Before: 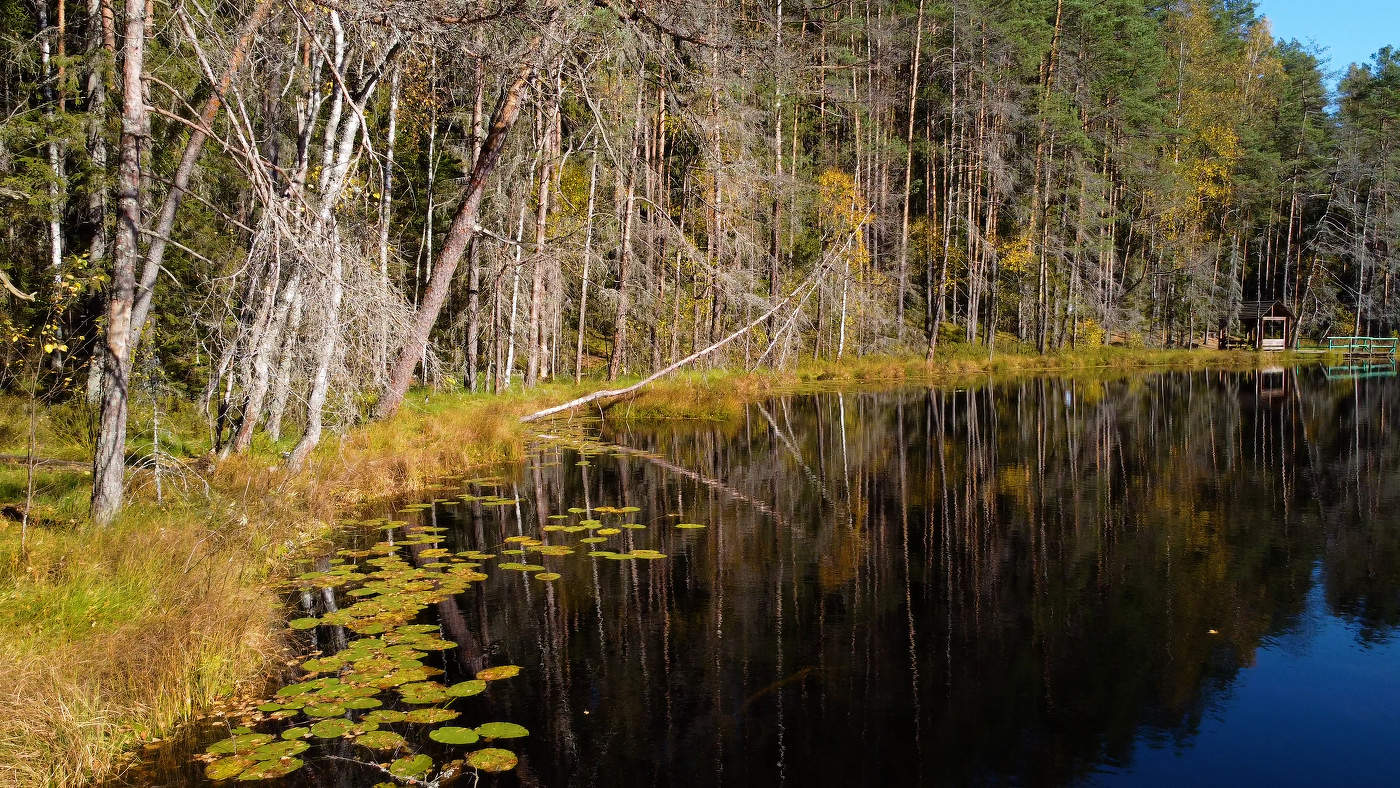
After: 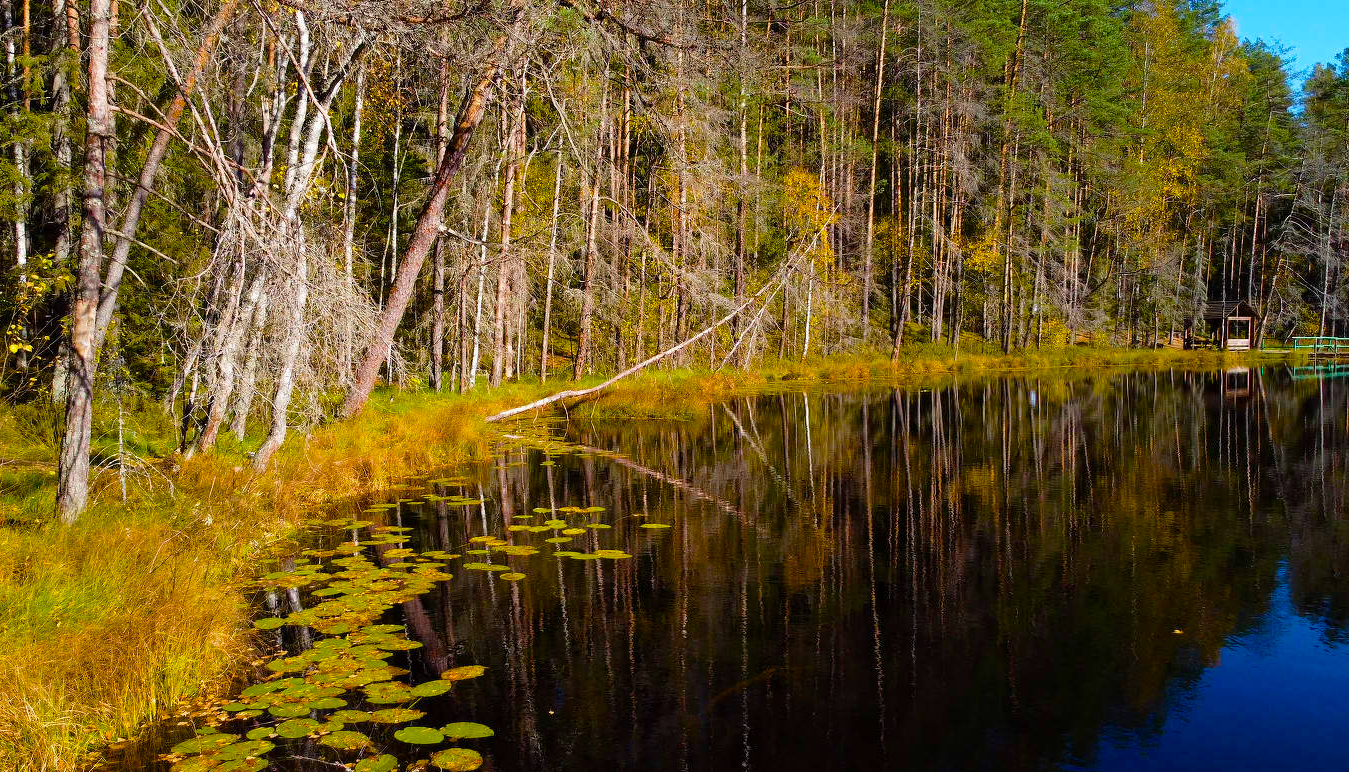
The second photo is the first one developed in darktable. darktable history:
crop and rotate: left 2.556%, right 1.081%, bottom 1.984%
color balance rgb: shadows lift › hue 86.52°, perceptual saturation grading › global saturation 36.262%, perceptual saturation grading › shadows 35.414%, global vibrance 20%
